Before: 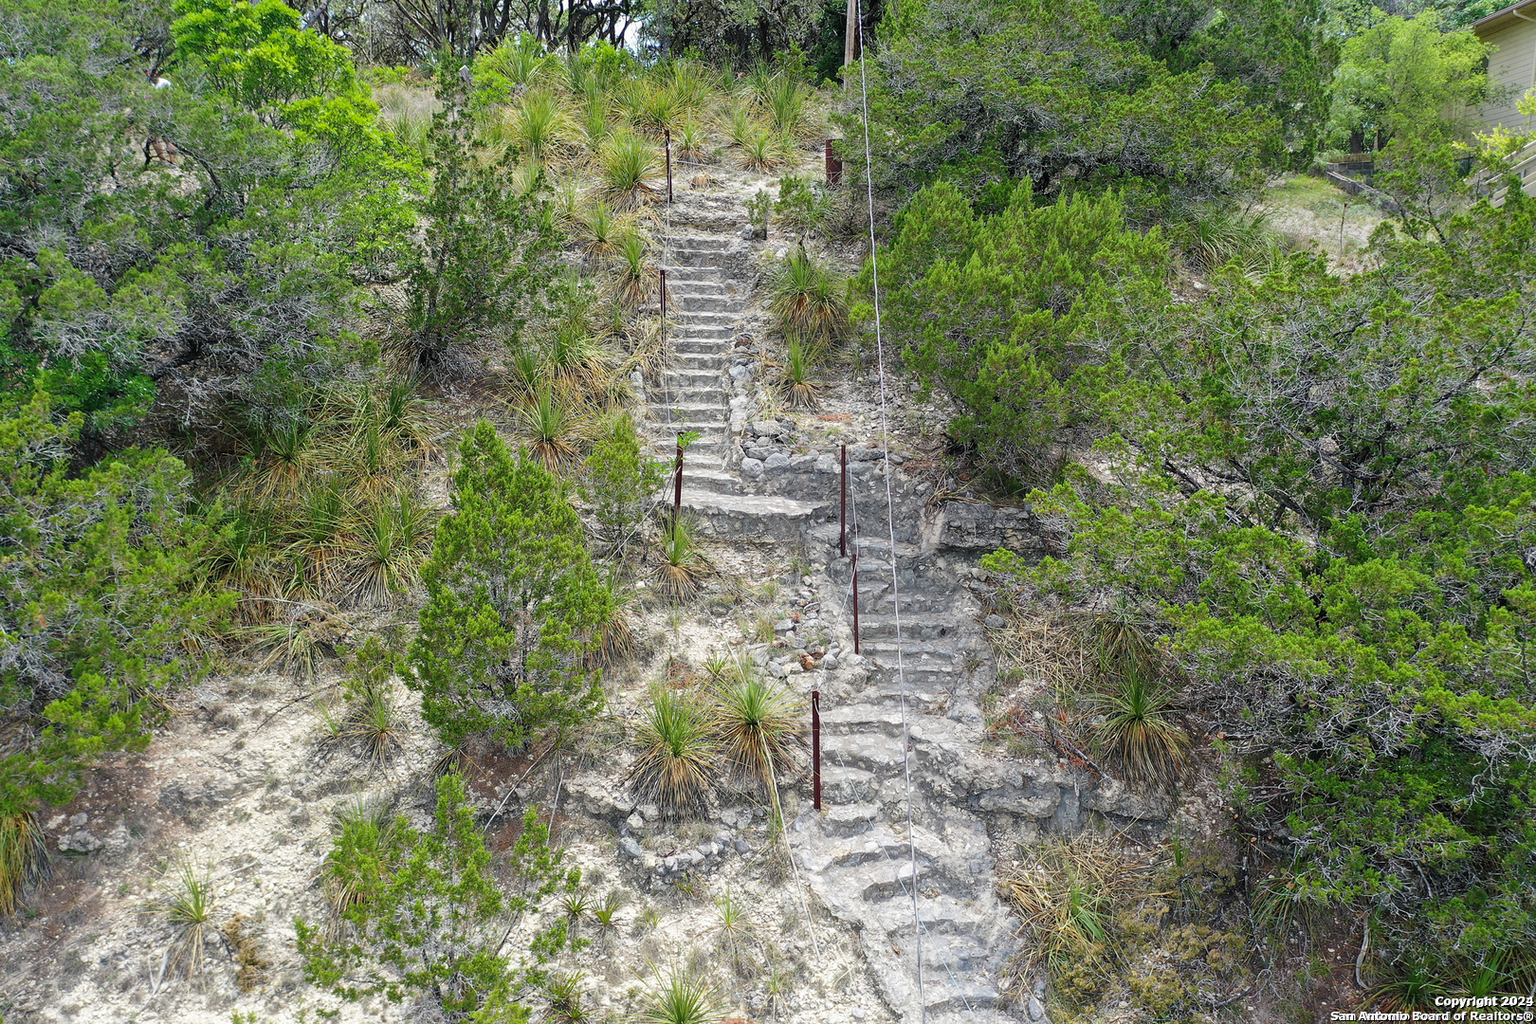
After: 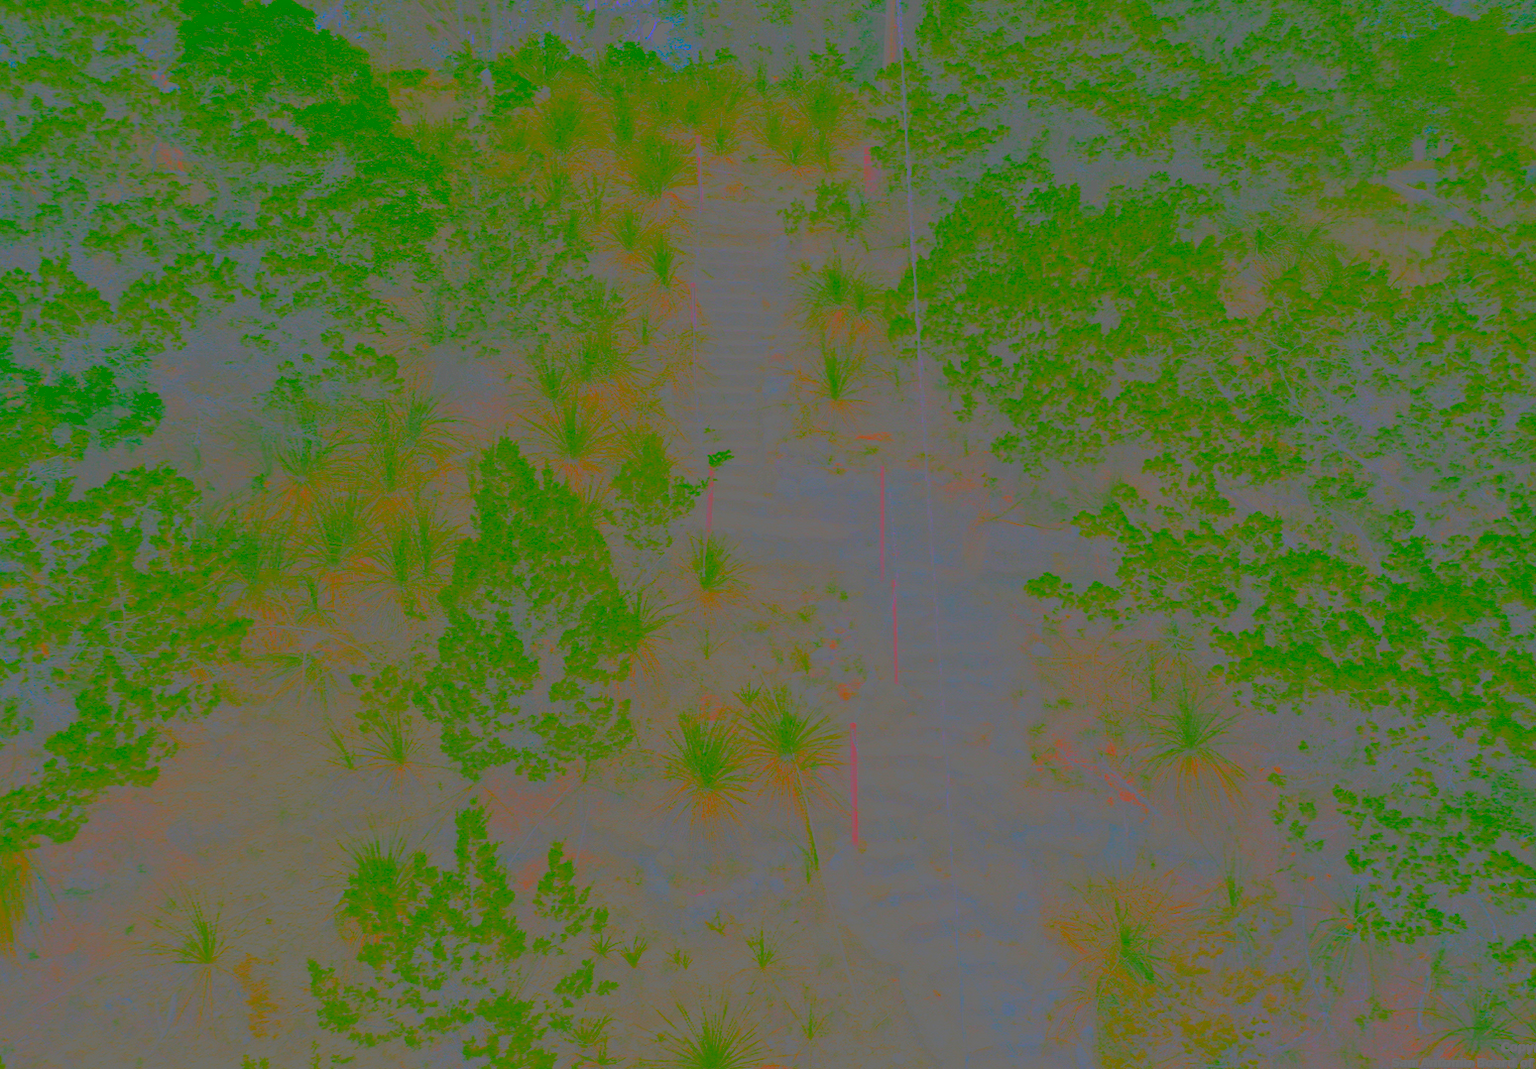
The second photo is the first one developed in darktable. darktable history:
tone curve: curves: ch0 [(0, 0.028) (0.138, 0.156) (0.468, 0.516) (0.754, 0.823) (1, 1)], color space Lab, independent channels, preserve colors none
exposure: compensate exposure bias true, compensate highlight preservation false
crop: right 4.363%, bottom 0.028%
contrast brightness saturation: contrast -0.971, brightness -0.156, saturation 0.747
base curve: preserve colors none
